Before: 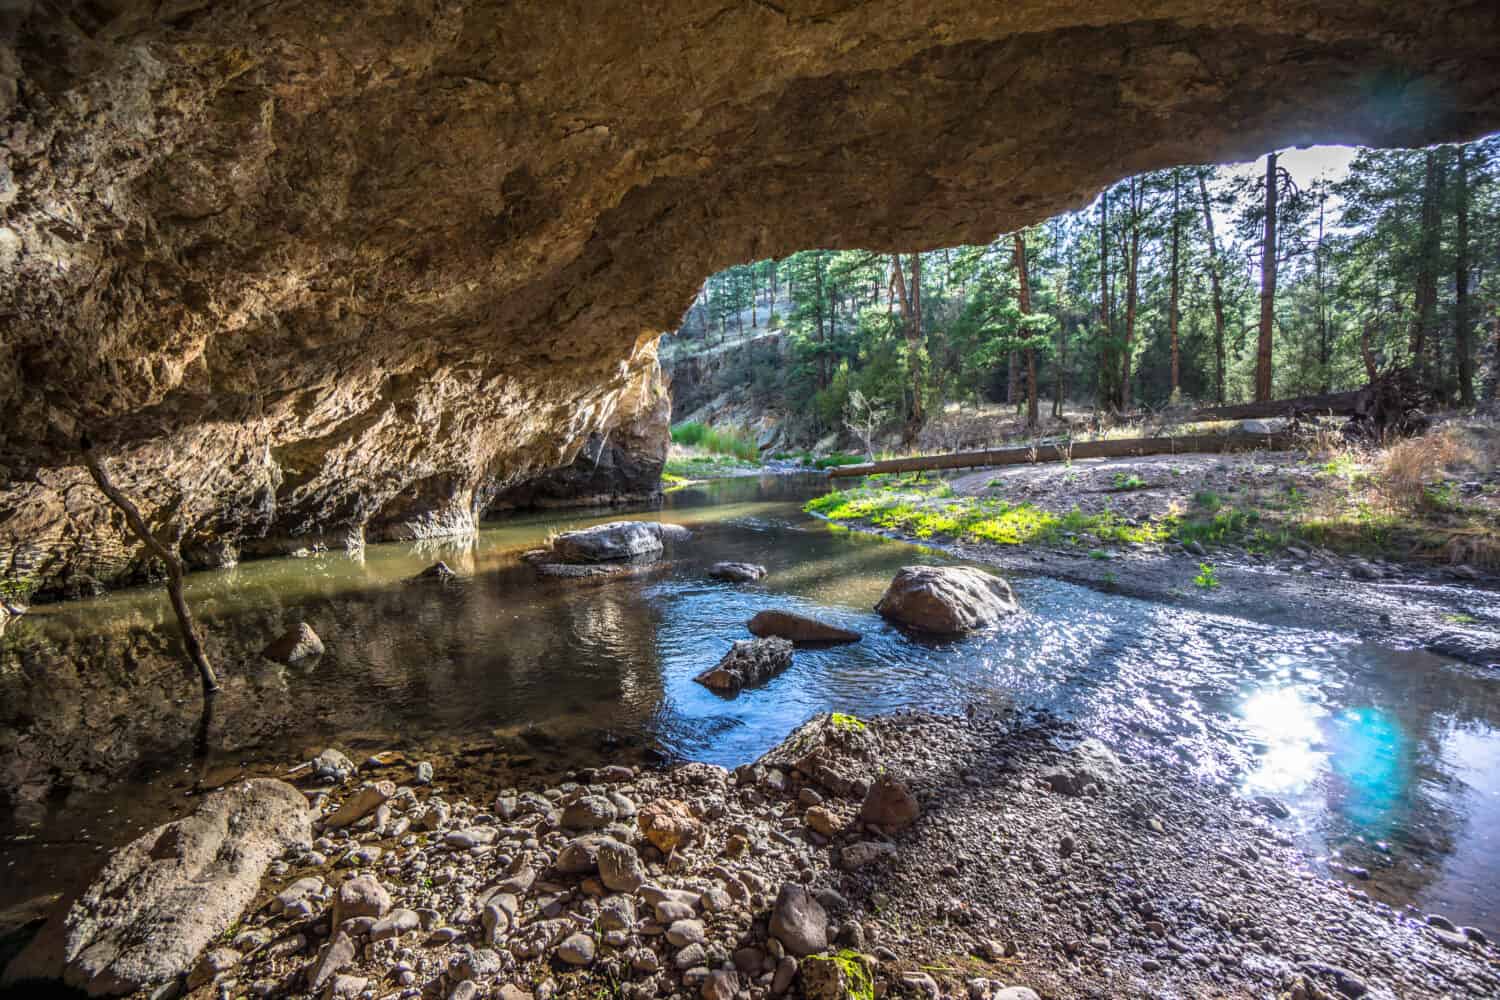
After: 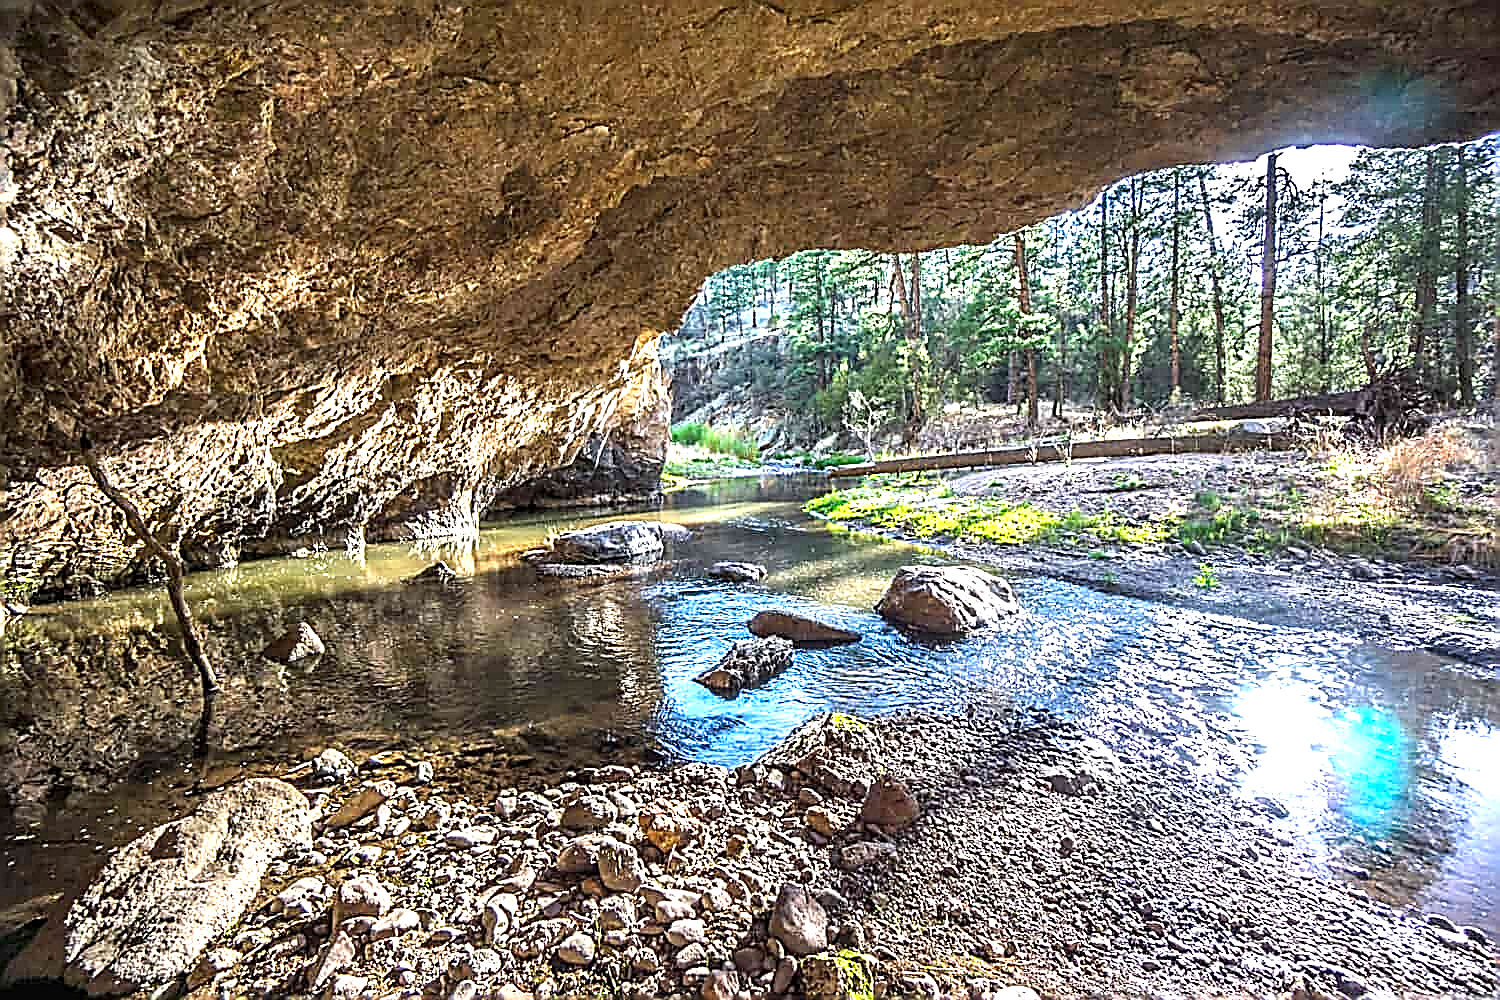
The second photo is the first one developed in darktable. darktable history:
sharpen: amount 2
exposure: exposure 1.25 EV, compensate exposure bias true, compensate highlight preservation false
